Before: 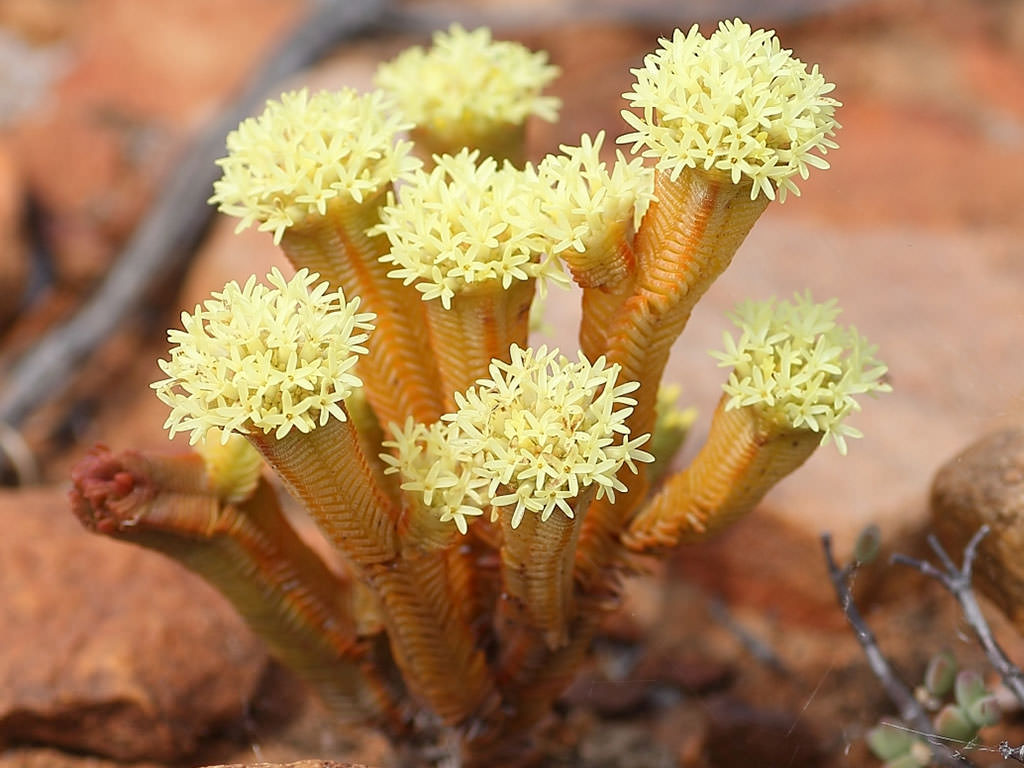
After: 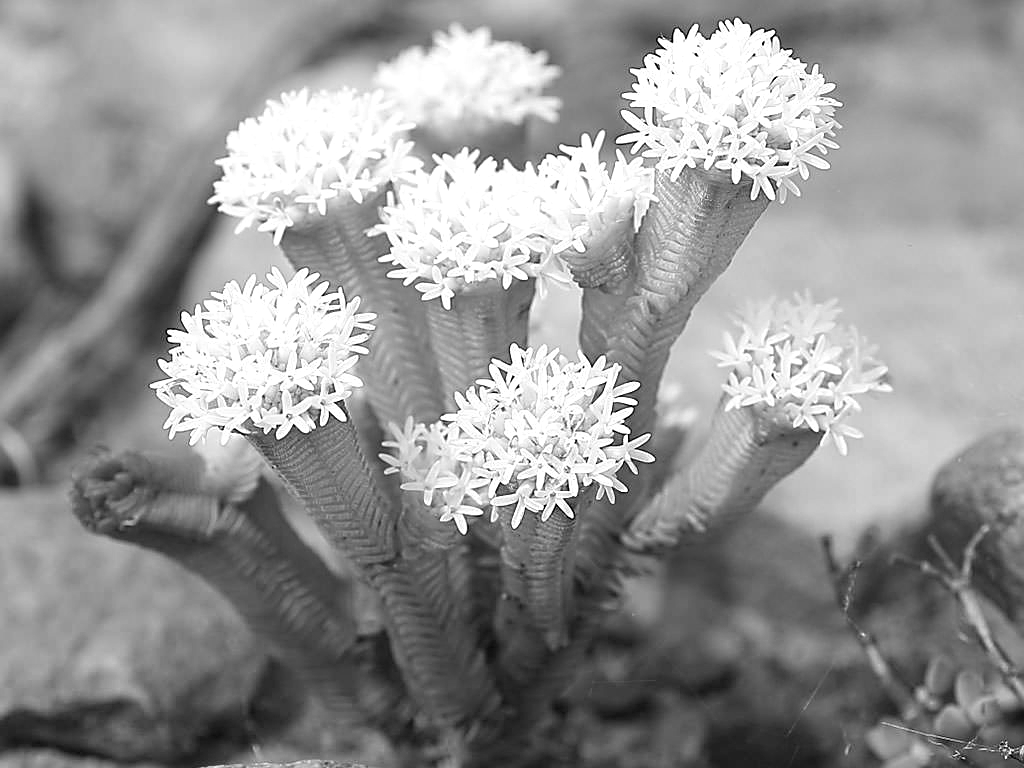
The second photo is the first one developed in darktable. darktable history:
exposure: black level correction 0.001, exposure 0.3 EV, compensate highlight preservation false
monochrome: on, module defaults
sharpen: on, module defaults
